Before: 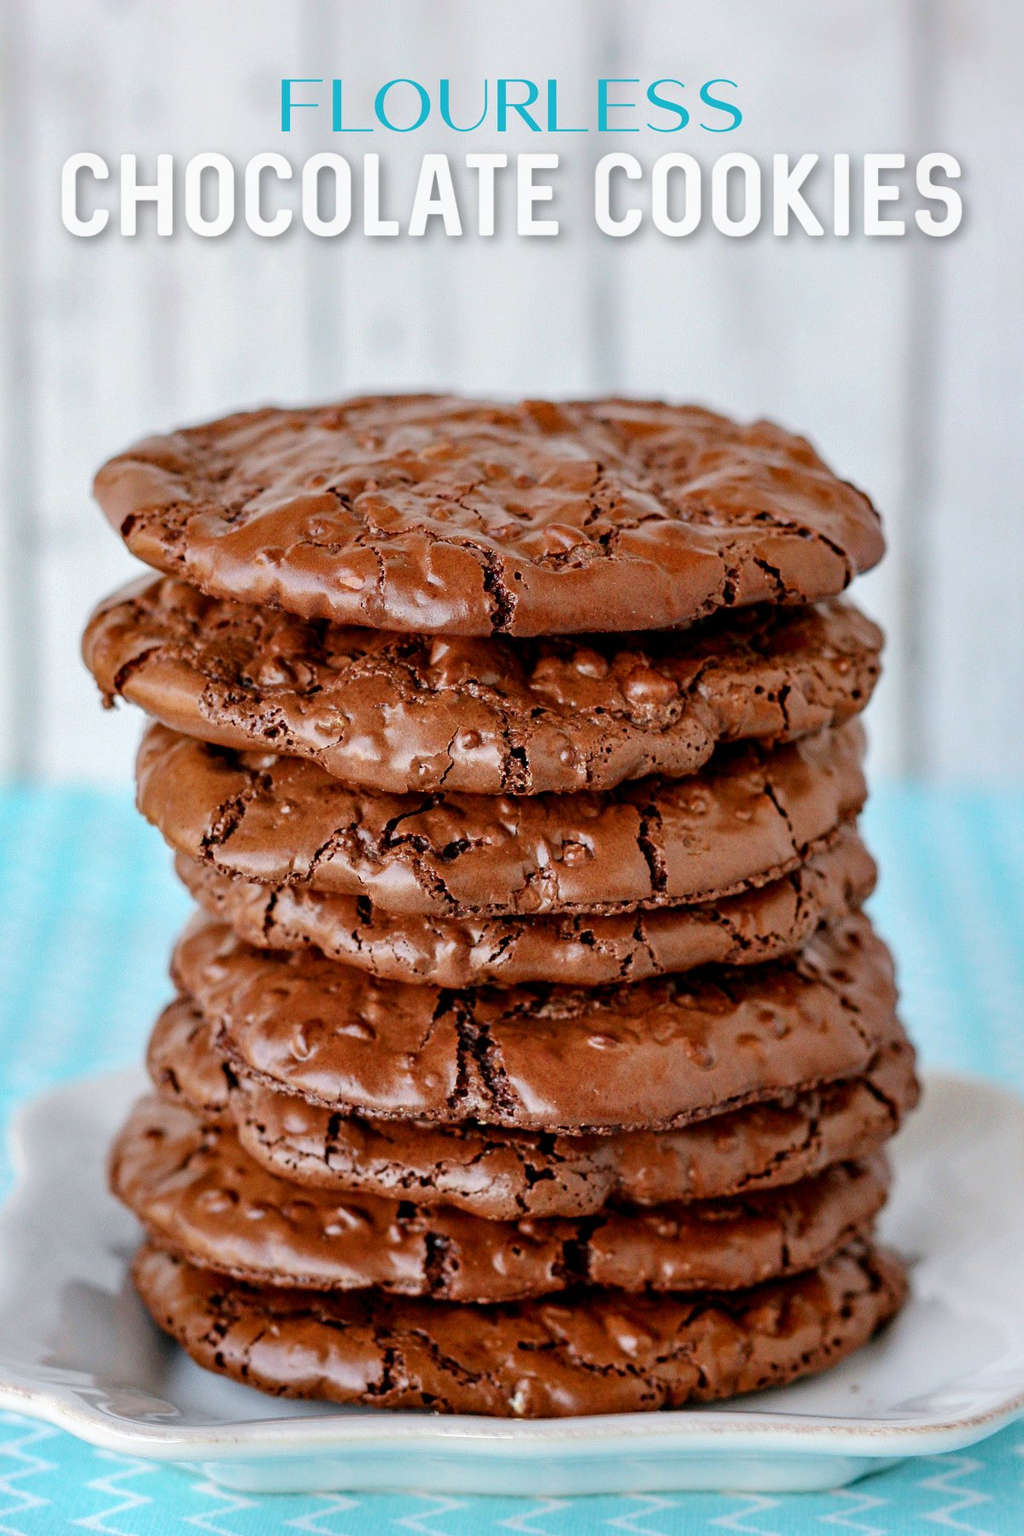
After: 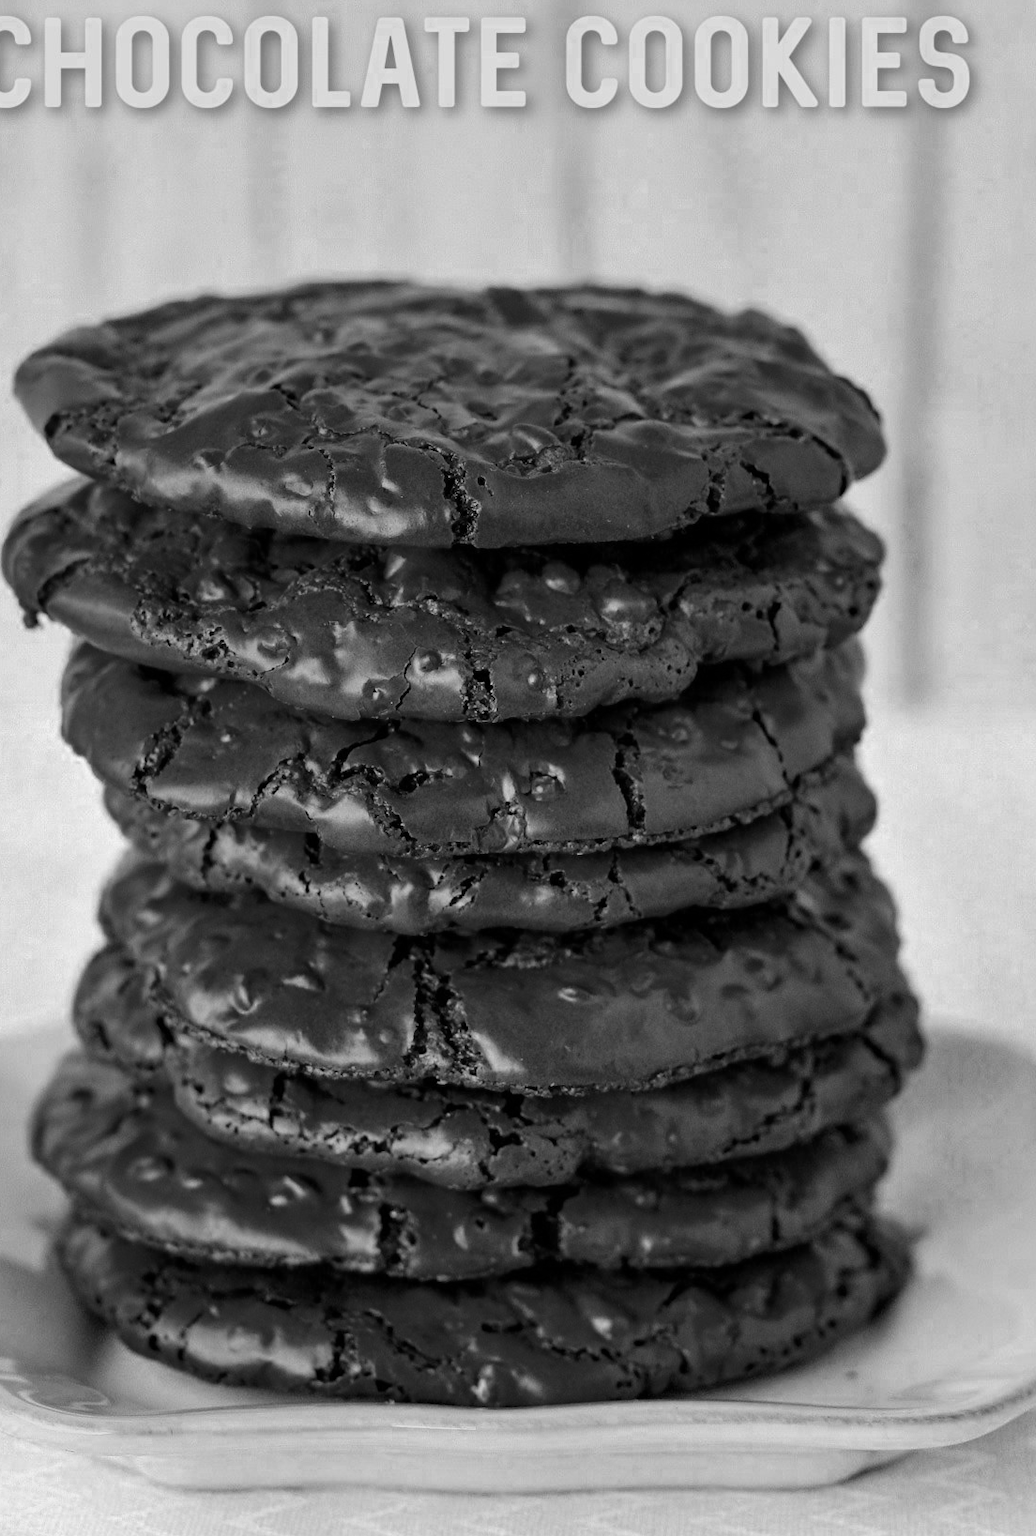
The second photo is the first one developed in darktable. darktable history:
exposure: exposure -0.435 EV, compensate highlight preservation false
crop and rotate: left 7.864%, top 9.015%
shadows and highlights: shadows 37.56, highlights -27.33, soften with gaussian
color zones: curves: ch0 [(0.287, 0.048) (0.493, 0.484) (0.737, 0.816)]; ch1 [(0, 0) (0.143, 0) (0.286, 0) (0.429, 0) (0.571, 0) (0.714, 0) (0.857, 0)]
